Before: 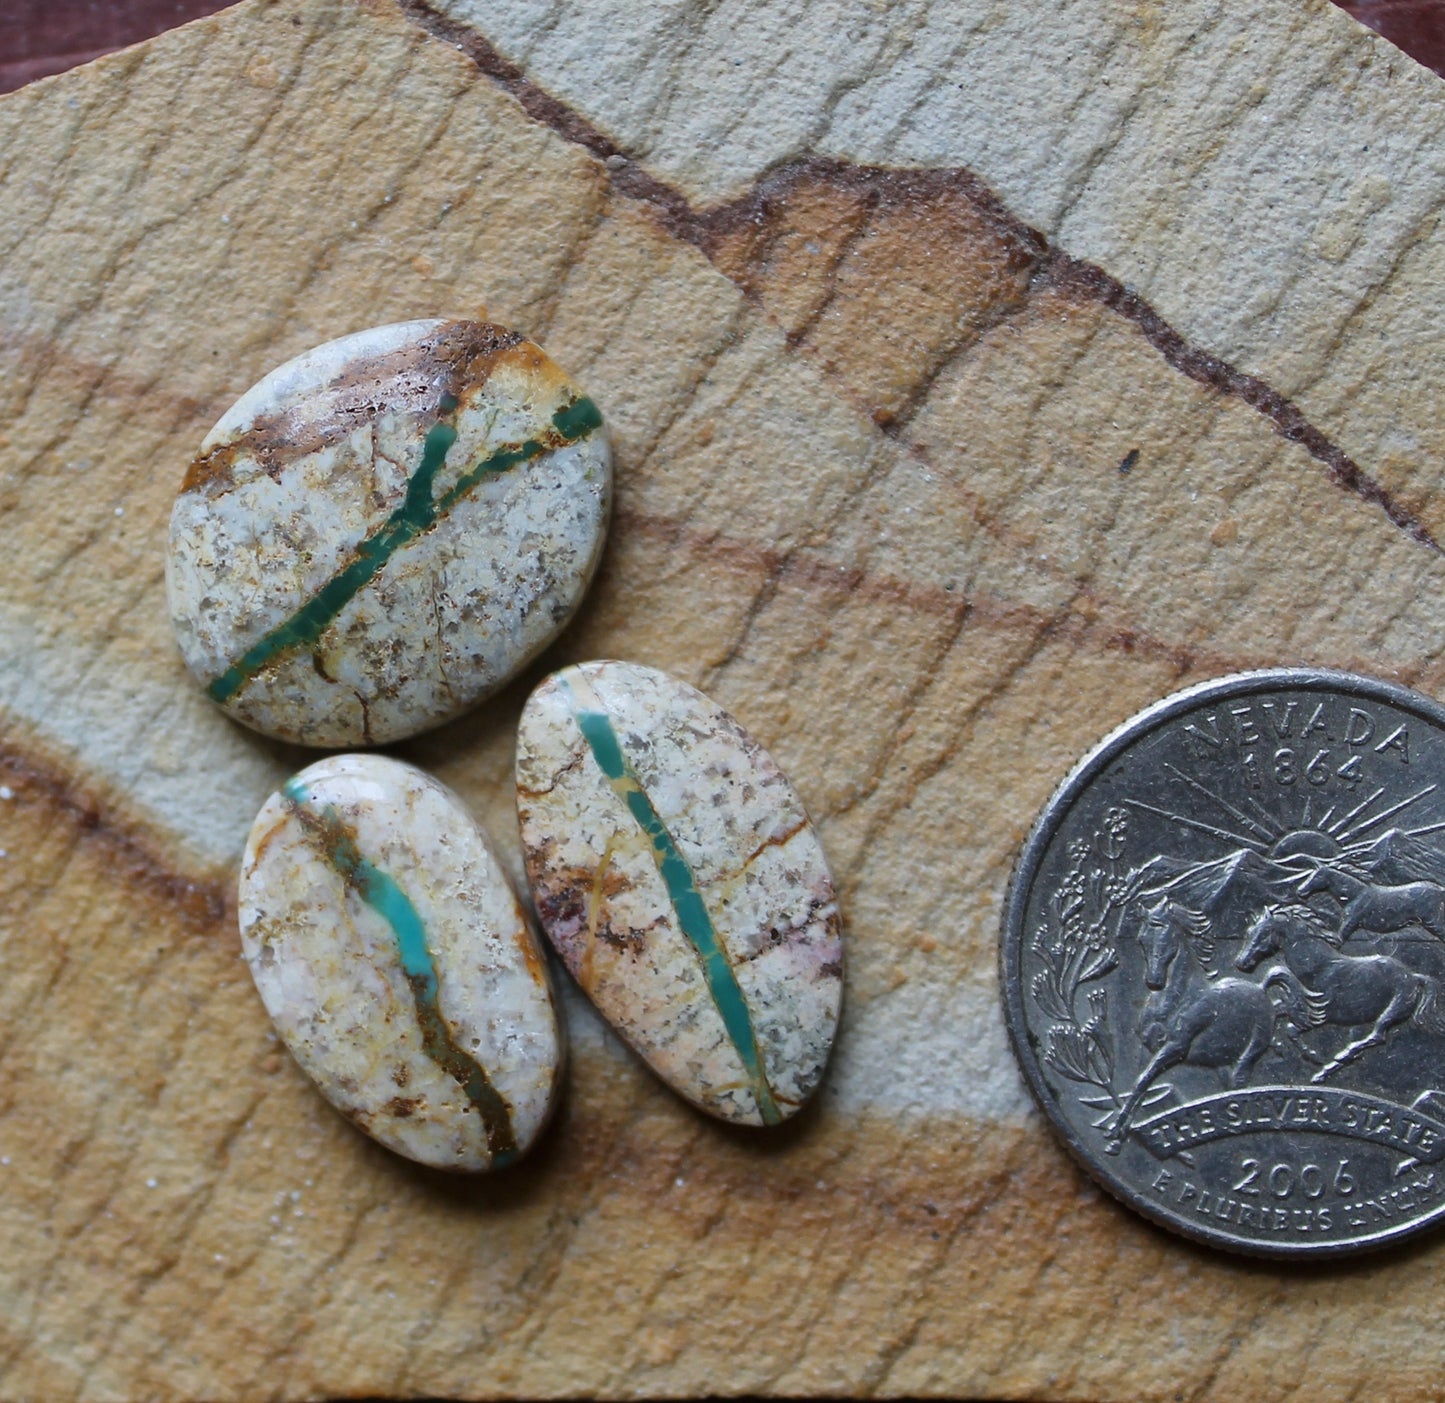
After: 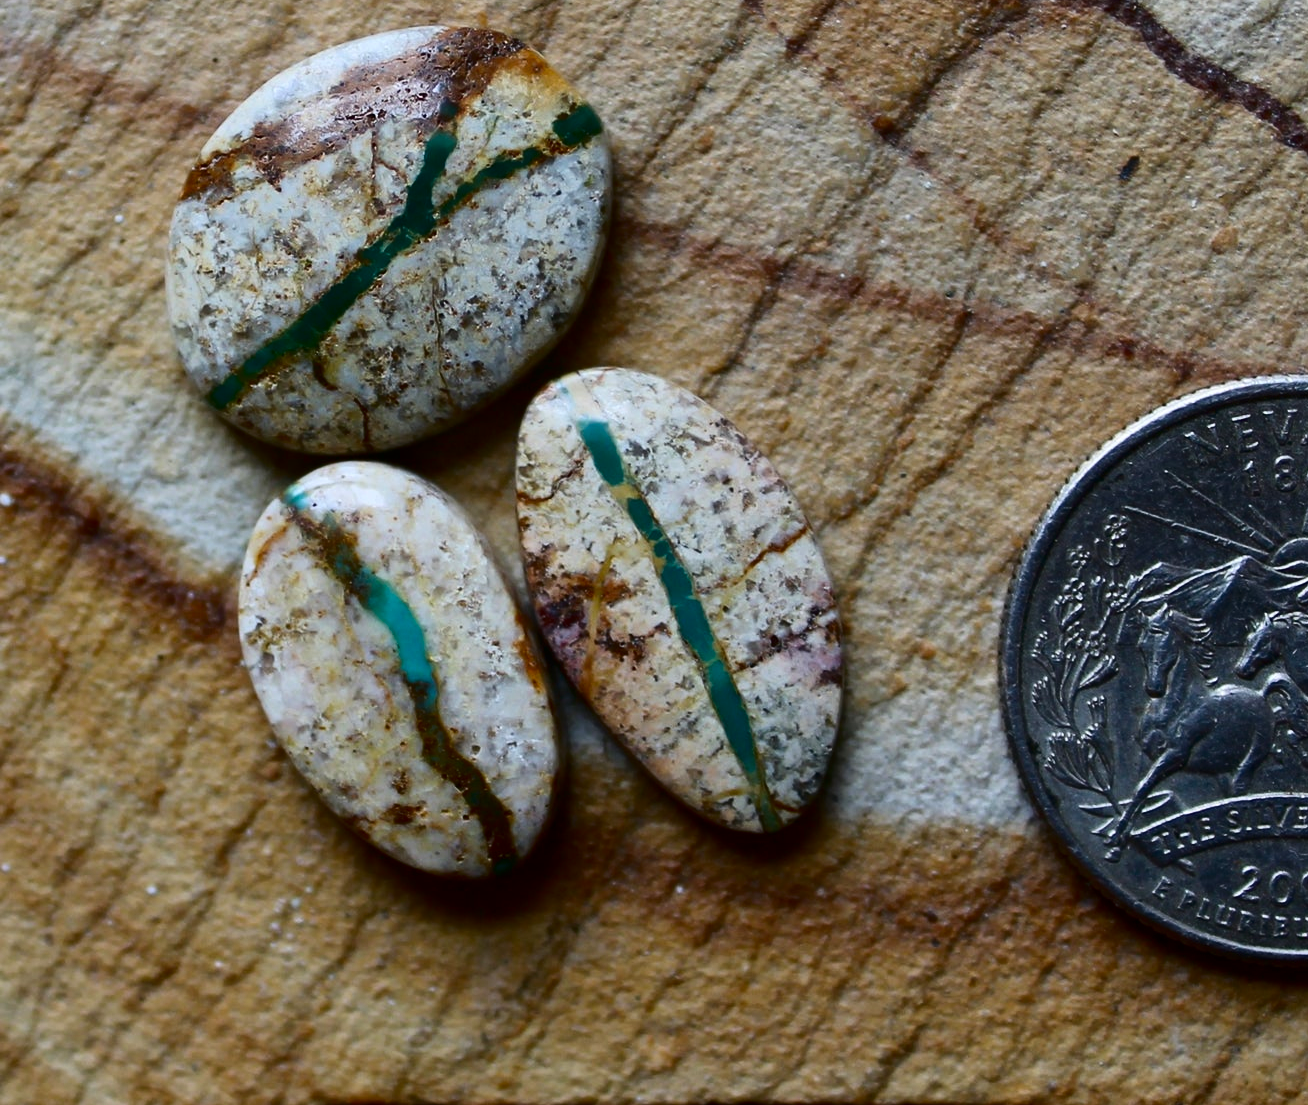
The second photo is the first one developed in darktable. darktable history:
crop: top 20.916%, right 9.437%, bottom 0.316%
contrast brightness saturation: contrast 0.22, brightness -0.19, saturation 0.24
